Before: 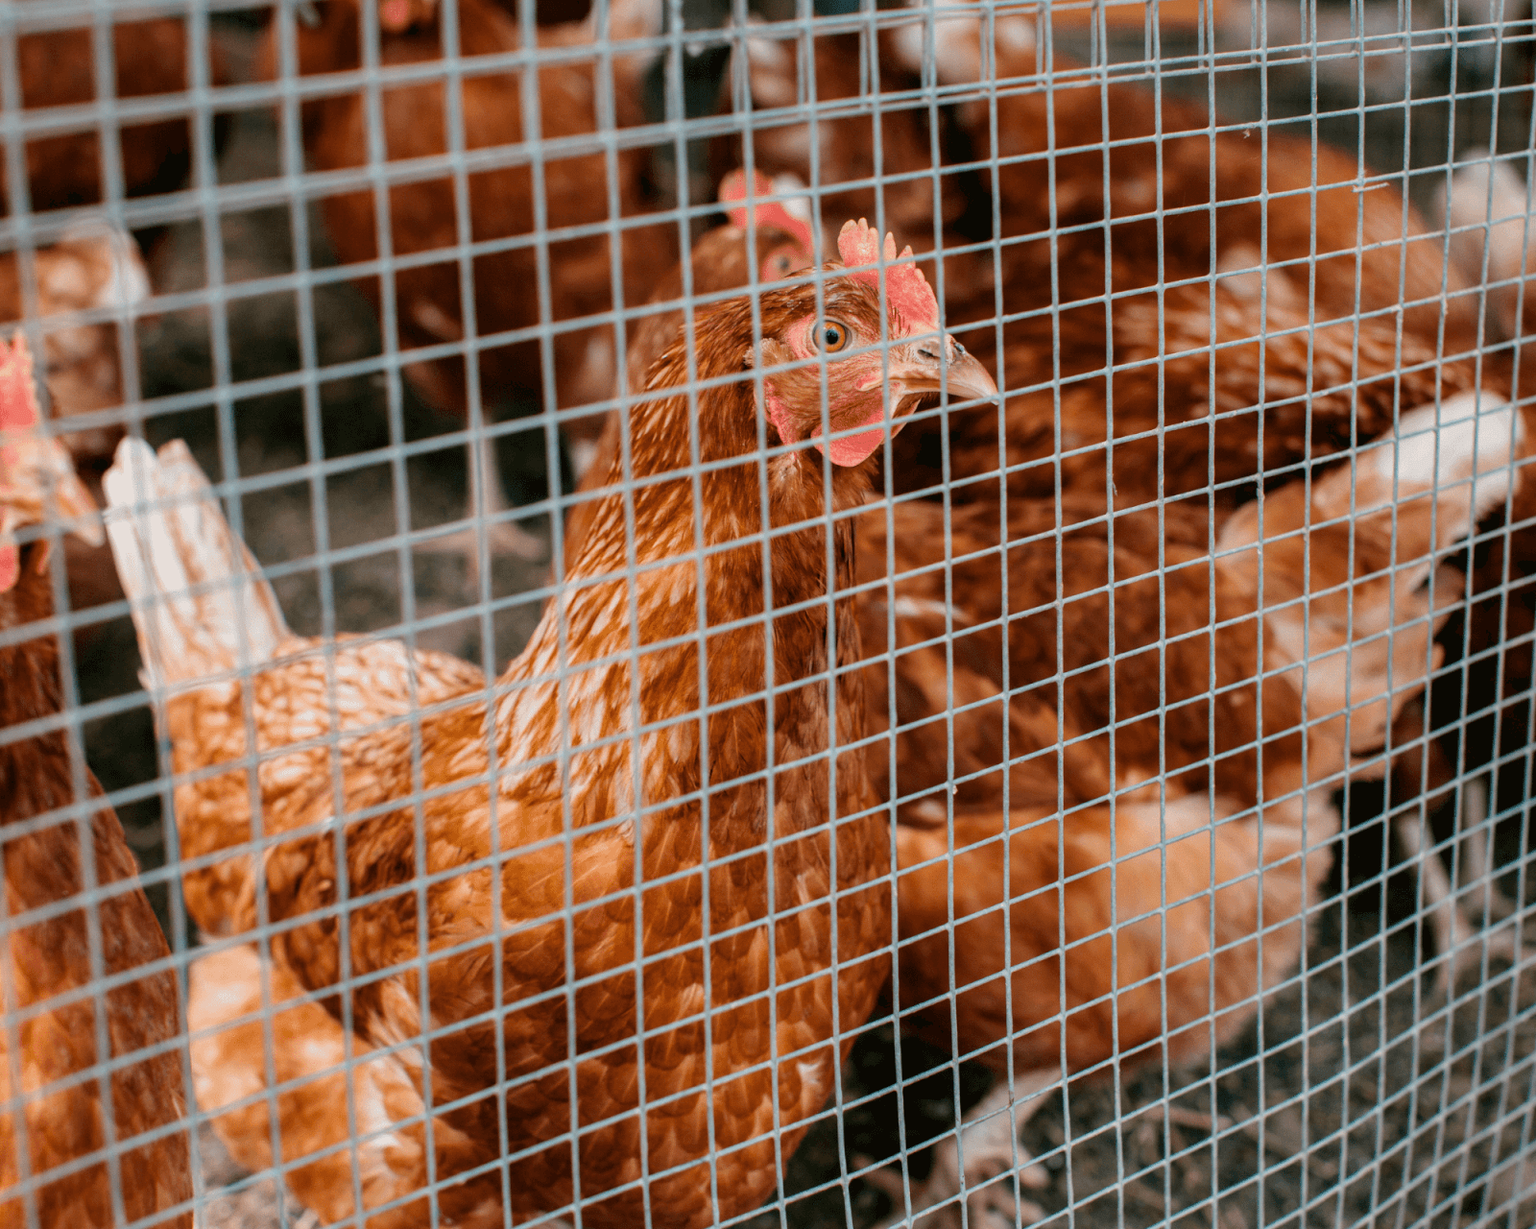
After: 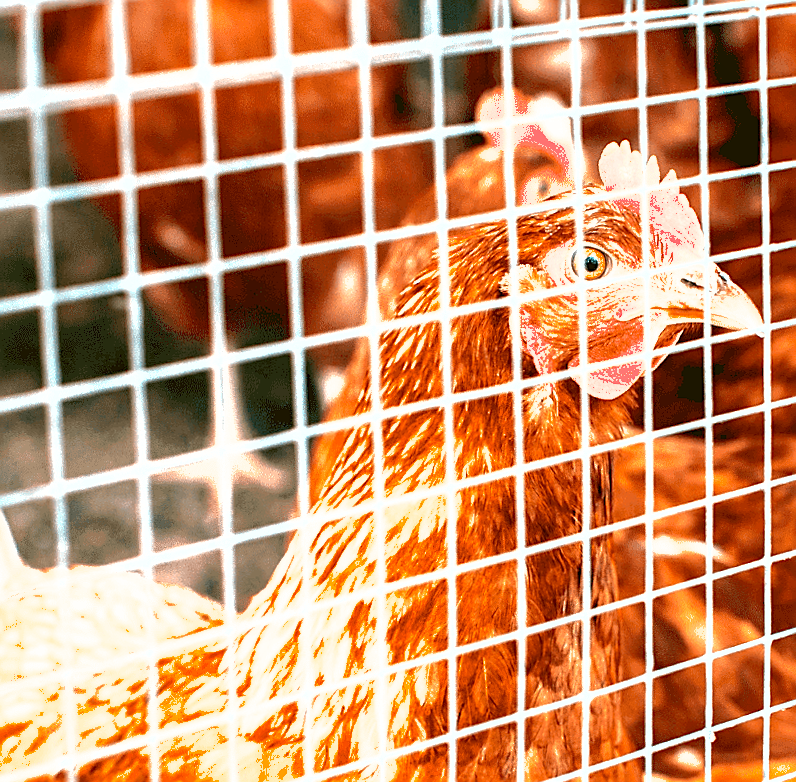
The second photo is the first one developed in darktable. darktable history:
sharpen: radius 1.4, amount 1.25, threshold 0.7
shadows and highlights: on, module defaults
crop: left 17.835%, top 7.675%, right 32.881%, bottom 32.213%
exposure: black level correction 0, exposure 1.9 EV, compensate highlight preservation false
rotate and perspective: rotation 0.8°, automatic cropping off
contrast brightness saturation: contrast 0.07, brightness -0.13, saturation 0.06
